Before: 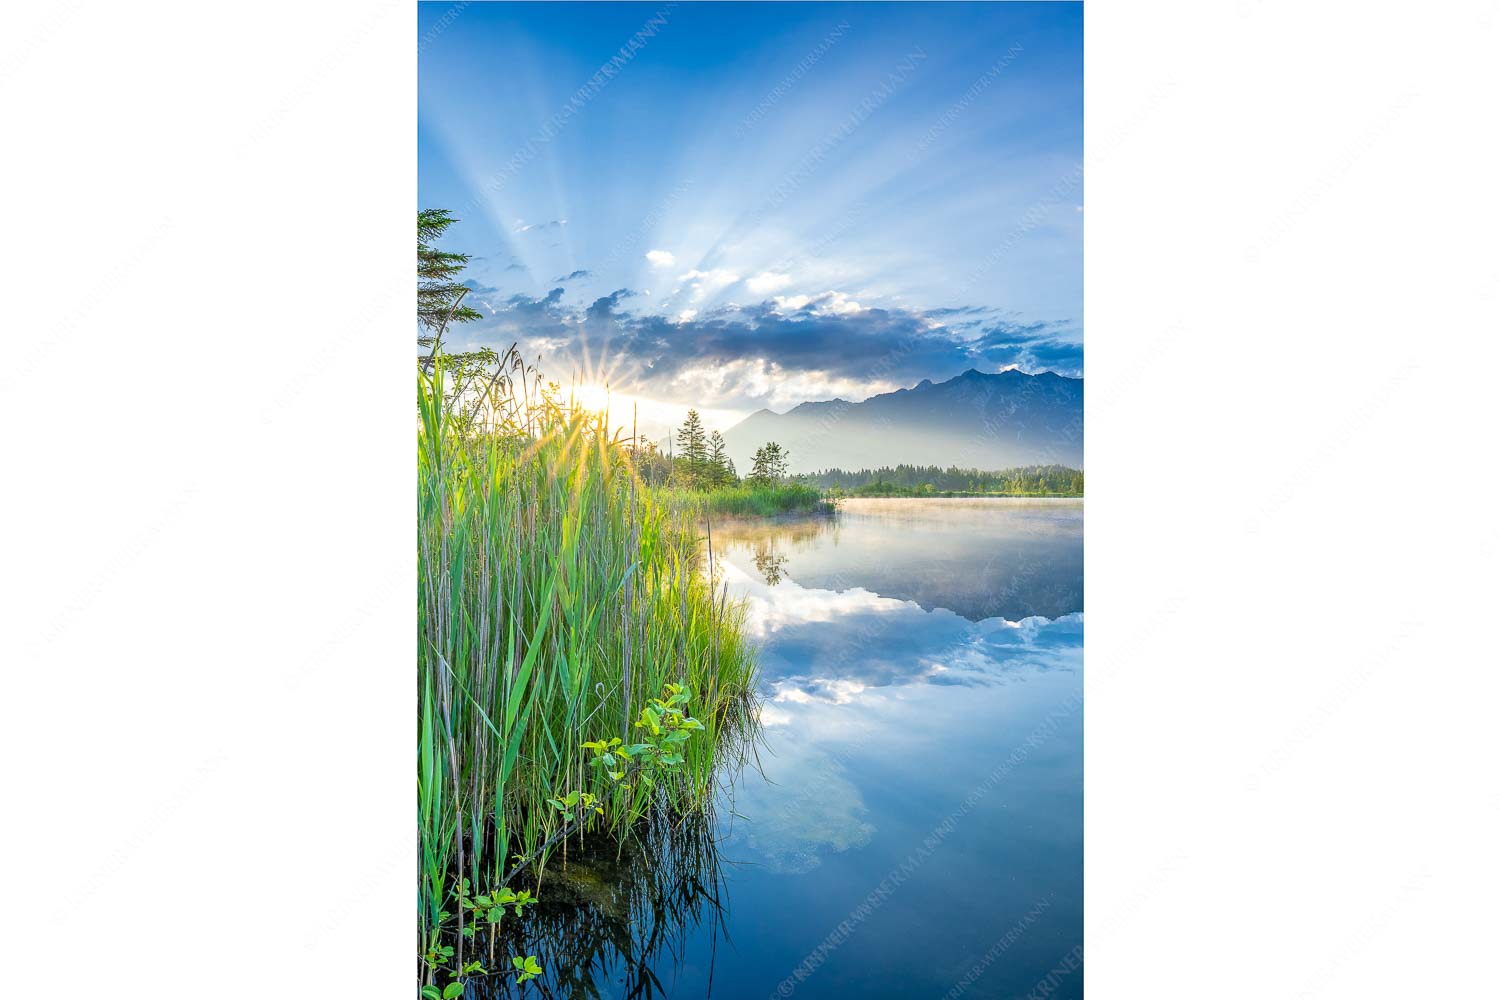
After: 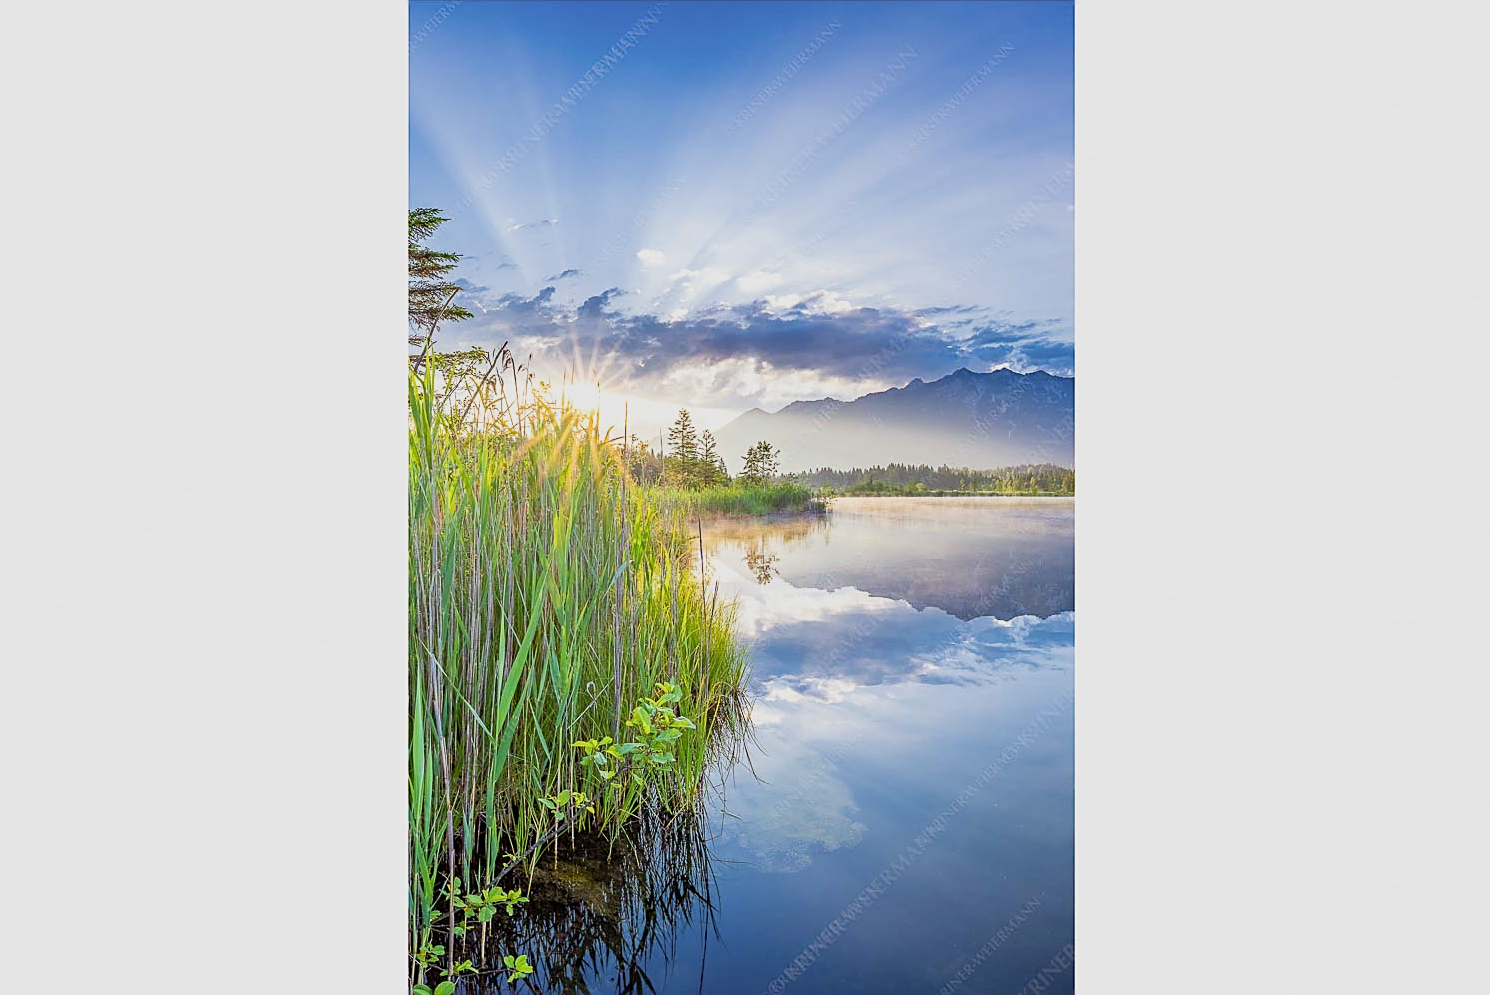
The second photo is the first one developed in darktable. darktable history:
crop and rotate: left 0.614%, top 0.179%, bottom 0.309%
rgb levels: mode RGB, independent channels, levels [[0, 0.474, 1], [0, 0.5, 1], [0, 0.5, 1]]
sharpen: on, module defaults
sigmoid: contrast 1.22, skew 0.65
